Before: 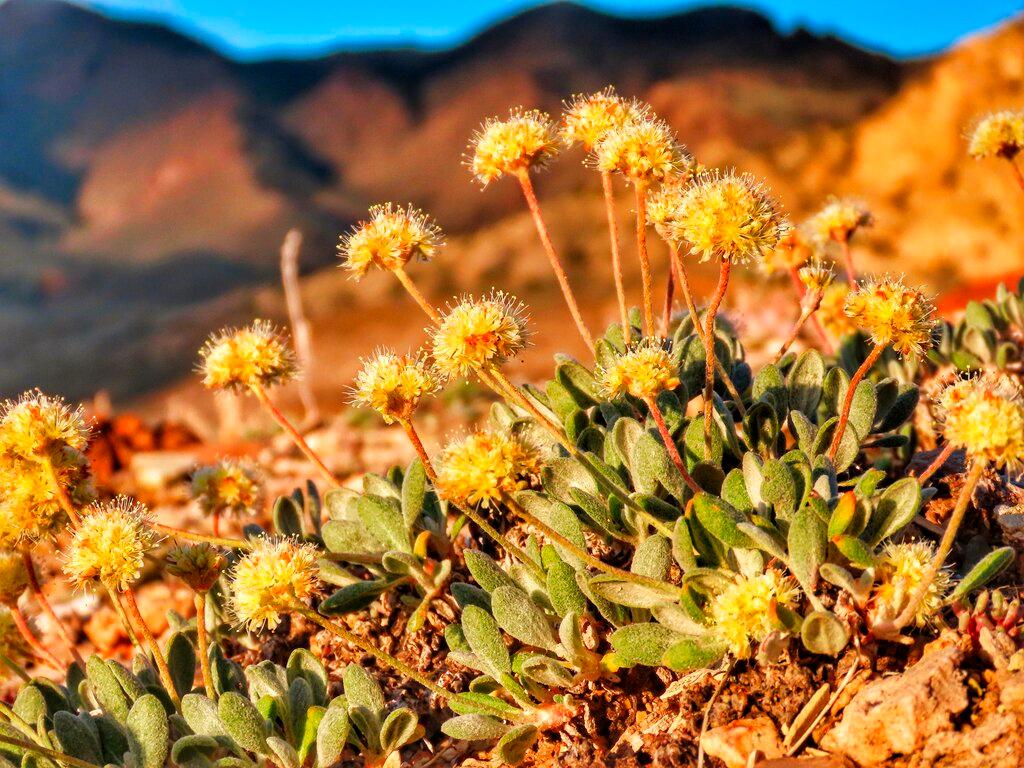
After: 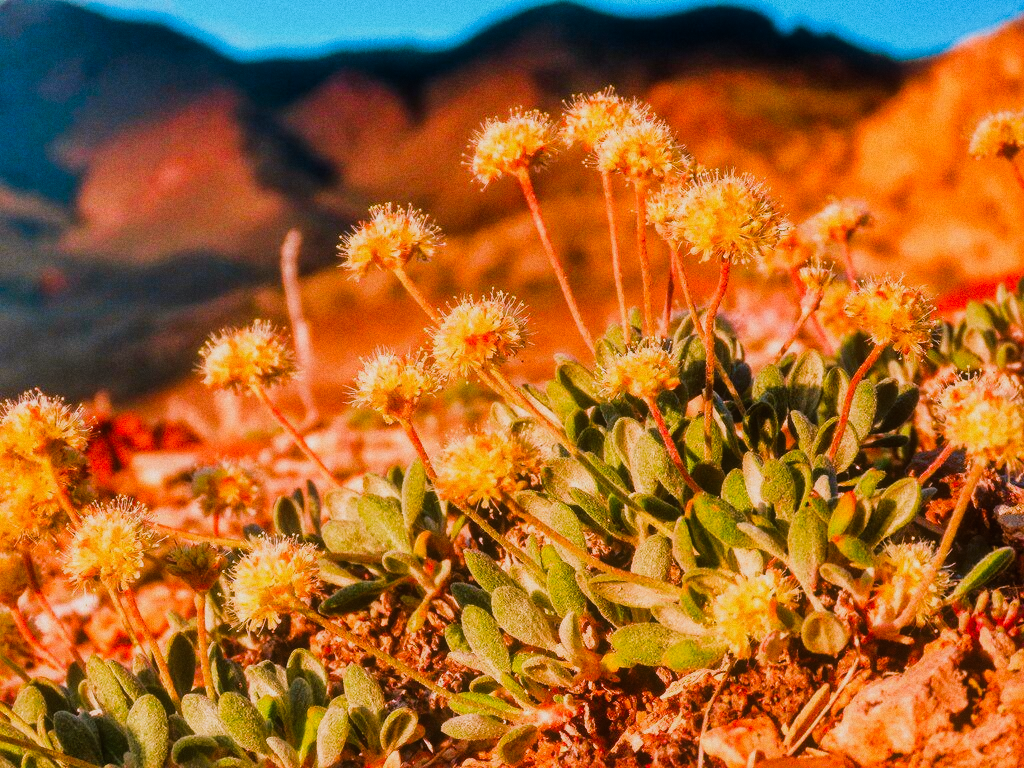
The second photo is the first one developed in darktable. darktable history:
rgb primaries: red hue -0.035, red purity 1.02, green hue 0.052, green purity 0.95, blue hue -0.122, blue purity 0.95
color balance rgb: shadows lift › chroma 2%, shadows lift › hue 217.2°, power › chroma 0.25%, power › hue 60°, highlights gain › chroma 1.5%, highlights gain › hue 309.6°, global offset › luminance -0.25%, perceptual saturation grading › global saturation 15%, global vibrance 15%
sigmoid: contrast 1.7
grain "film": coarseness 0.09 ISO
contrast equalizer: octaves 7, y [[0.6 ×6], [0.55 ×6], [0 ×6], [0 ×6], [0 ×6]], mix -0.3
diffuse or sharpen "bloom 20%": radius span 32, 1st order speed 50%, 2nd order speed 50%, 3rd order speed 50%, 4th order speed 50% | blend: blend mode normal, opacity 20%; mask: uniform (no mask)
